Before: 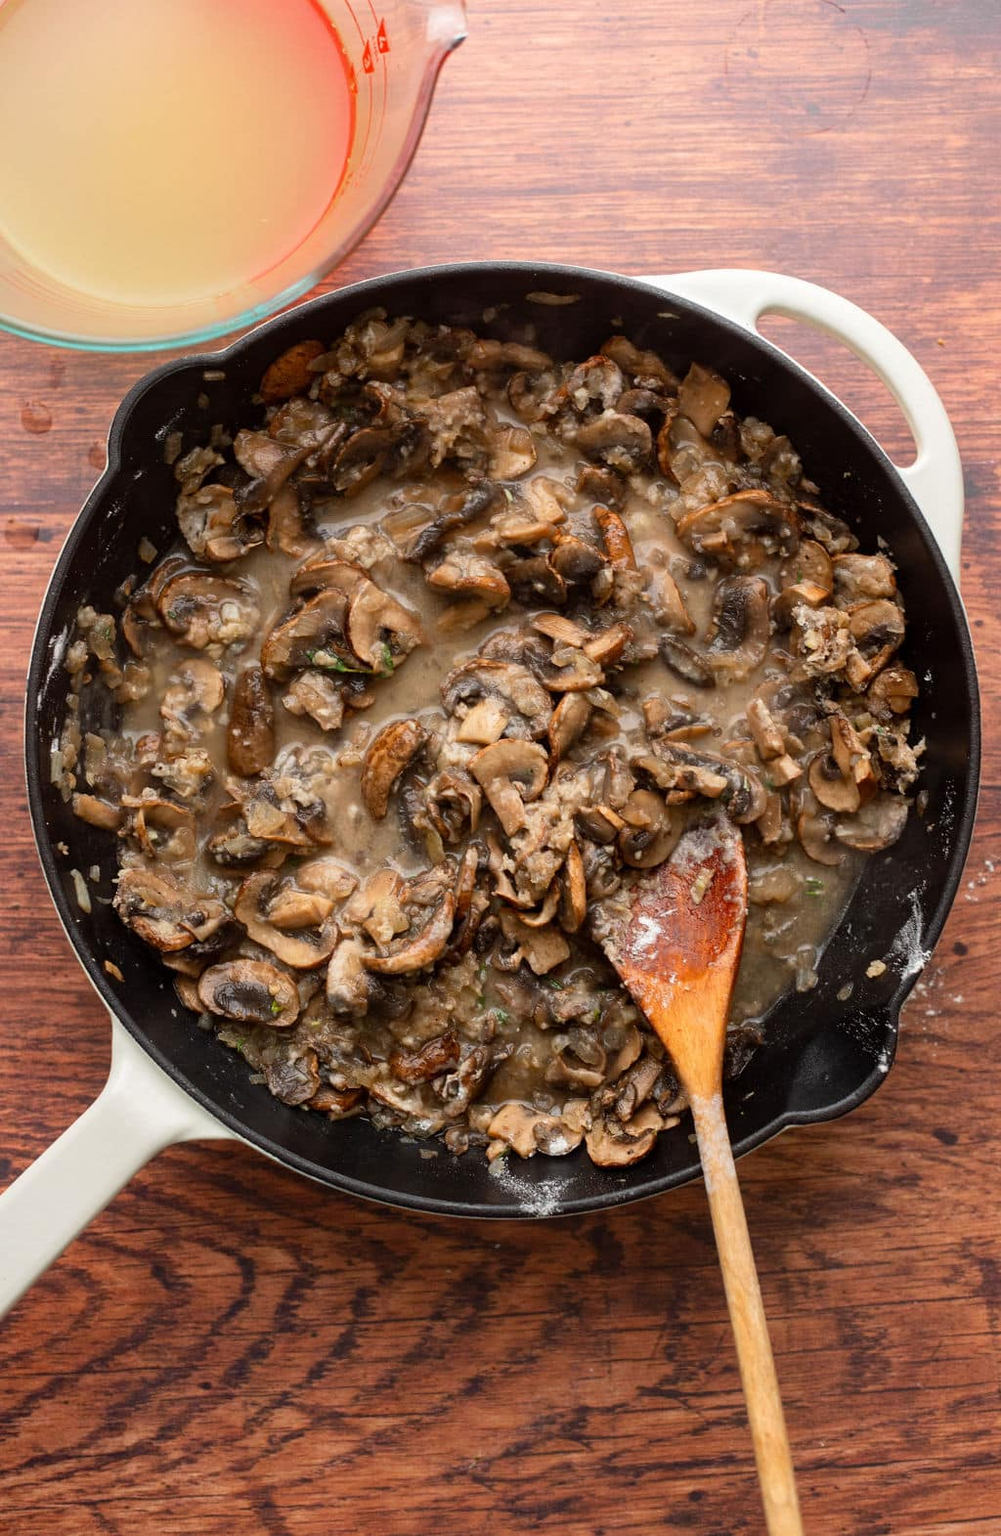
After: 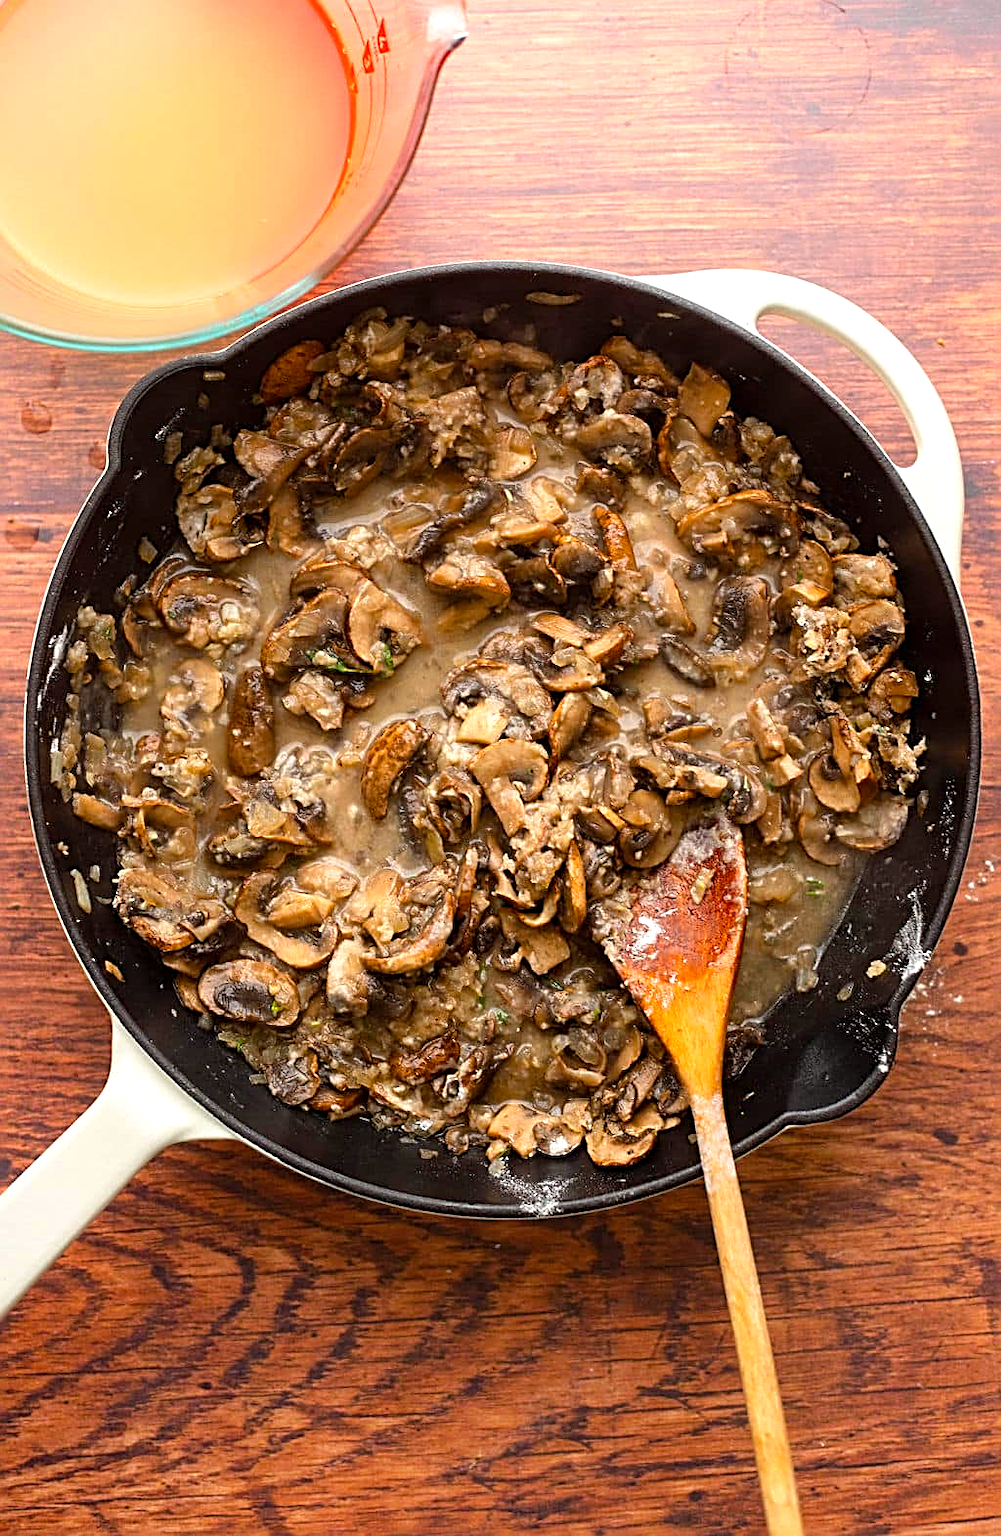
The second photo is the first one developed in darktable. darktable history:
color balance rgb: power › chroma 0.27%, power › hue 62.14°, perceptual saturation grading › global saturation 5.644%, perceptual brilliance grading › global brilliance 9.85%, perceptual brilliance grading › shadows 14.484%, global vibrance 23.421%
sharpen: radius 2.687, amount 0.668
